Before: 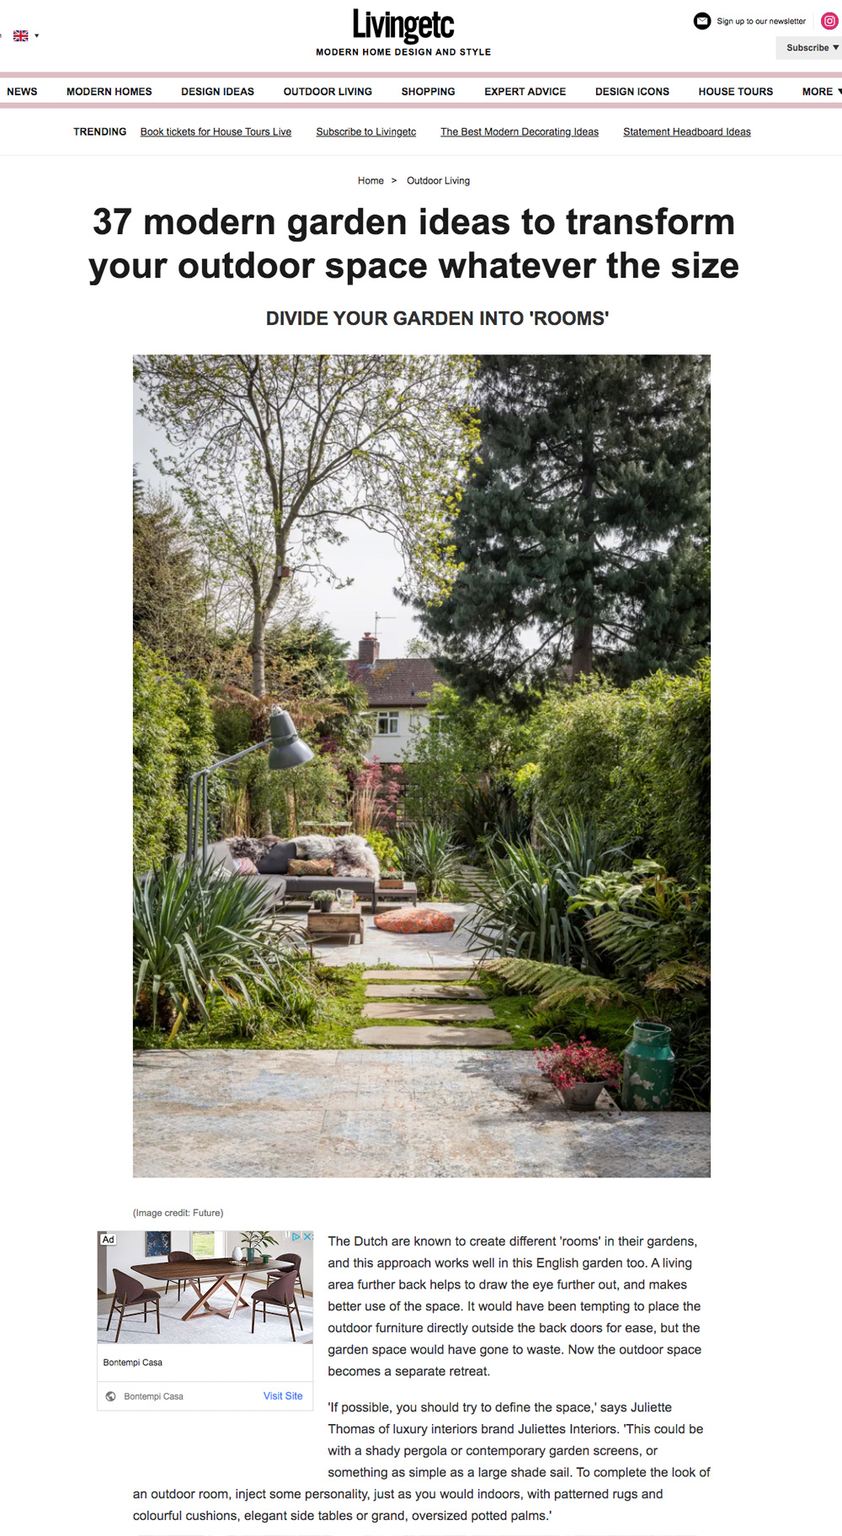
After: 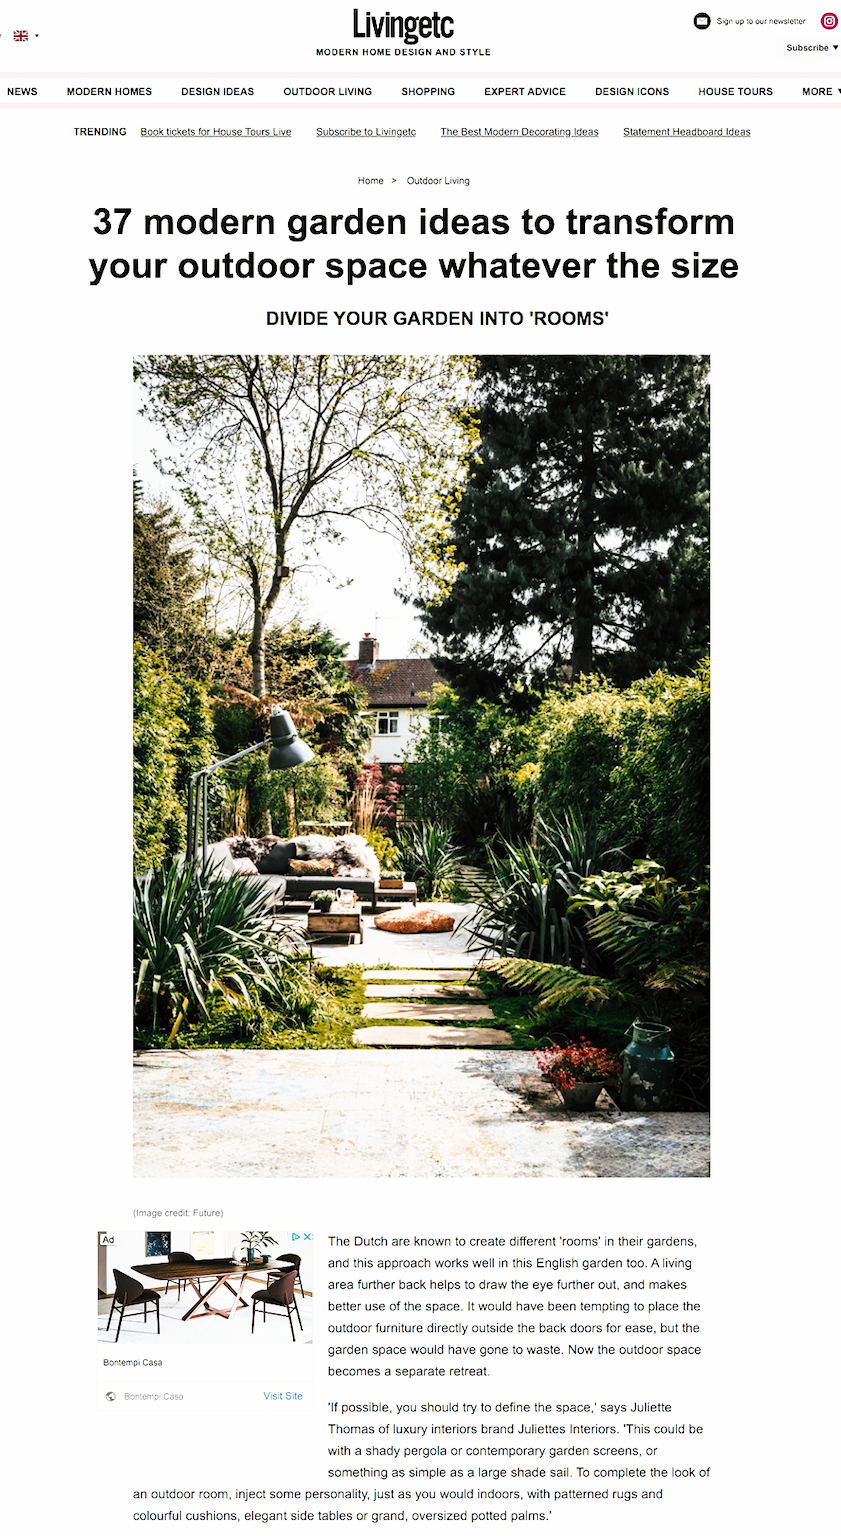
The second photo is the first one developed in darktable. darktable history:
tone curve: curves: ch0 [(0, 0) (0.003, 0.003) (0.011, 0.006) (0.025, 0.012) (0.044, 0.02) (0.069, 0.023) (0.1, 0.029) (0.136, 0.037) (0.177, 0.058) (0.224, 0.084) (0.277, 0.137) (0.335, 0.209) (0.399, 0.336) (0.468, 0.478) (0.543, 0.63) (0.623, 0.789) (0.709, 0.903) (0.801, 0.967) (0.898, 0.987) (1, 1)], preserve colors none
color look up table: target L [97.31, 84.3, 84.08, 66.02, 62.27, 54.42, 65.34, 74.89, 62.78, 47.88, 34.38, 23.09, 2.847, 200, 74.28, 63.6, 69.68, 53.6, 42.65, 45.9, 52.86, 42.86, 31.57, 28.84, 15.7, 15.4, 84.36, 69.48, 63.22, 41.88, 49.76, 54.54, 42.94, 50, 40.42, 39.77, 35.34, 32.56, 33.44, 33.58, 26.24, 8.474, 53.82, 73.21, 53.26, 52.58, 50.74, 36.23, 30.83], target a [-0.321, 4.421, -17.25, 2.864, -23.87, -16.63, -4.036, -4.189, -20.39, -24.2, -15.36, -17.44, -0.198, 0, 12.55, 5.788, 7.458, 25.07, 34.6, 22.11, 9.81, 6.88, 21.72, 22.27, -0.829, 5.968, 6.218, 17.44, -1.12, 36.34, 32.94, 8.454, 37.04, 17.35, 31.62, -3.963, 7.118, 27.84, 0.314, -0.065, 30.04, 4.677, -15.58, -15.31, -15.71, -14.45, -13.96, -8.398, -7.088], target b [8.85, 19.82, -8.574, 41.98, 2.213, -9.402, 41.05, 20.88, 9.727, 22.71, 10.04, 12.62, 0.89, 0, 0.546, 40.06, 23.13, -1.453, 23.77, 30.4, 12.21, 27.92, 40.66, 32.88, 4.772, 16.3, -3.368, -14.58, 1.056, -17.74, -15.84, -22.79, -22.59, -6.22, -17.07, -17.28, -21.05, -5.271, -17.2, -16.68, -30.79, -10.83, -10.84, -13, -9.77, -11.94, -10.94, -5.985, -9.525], num patches 49
